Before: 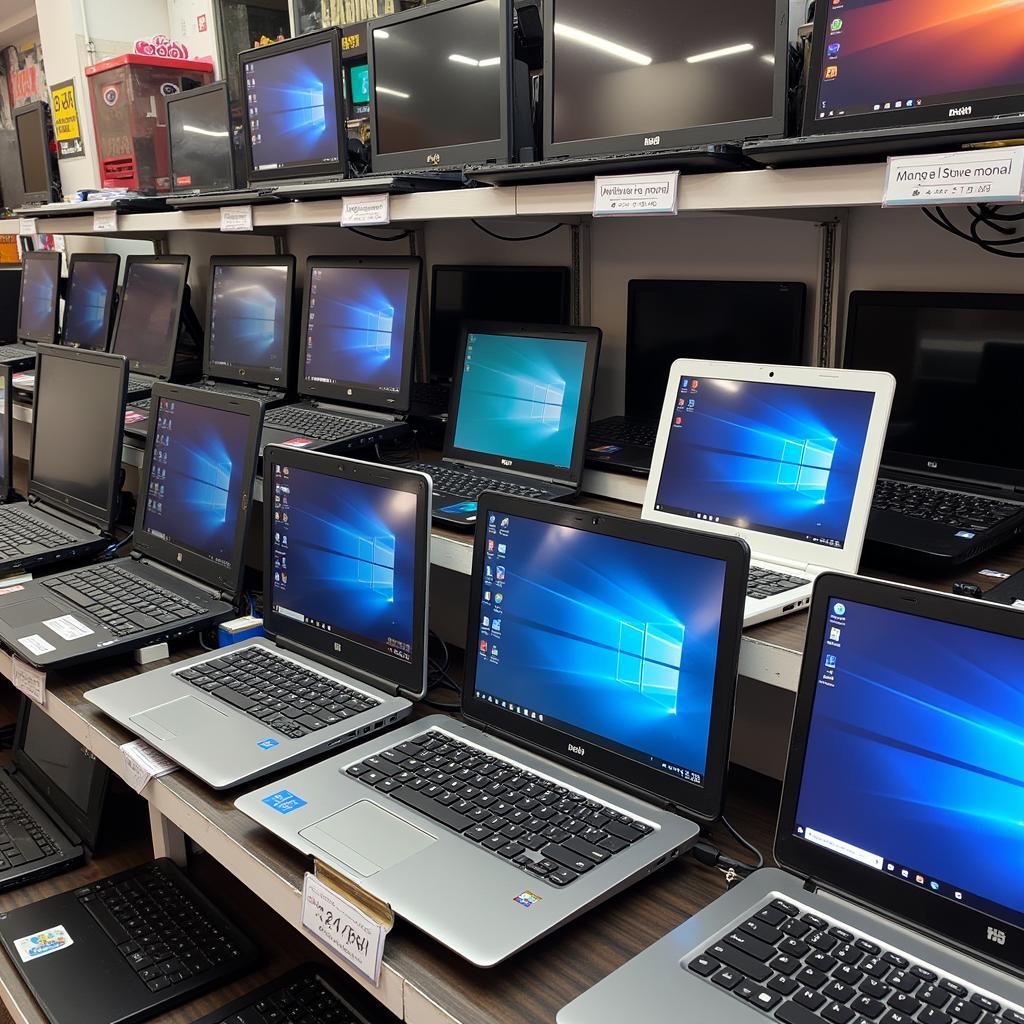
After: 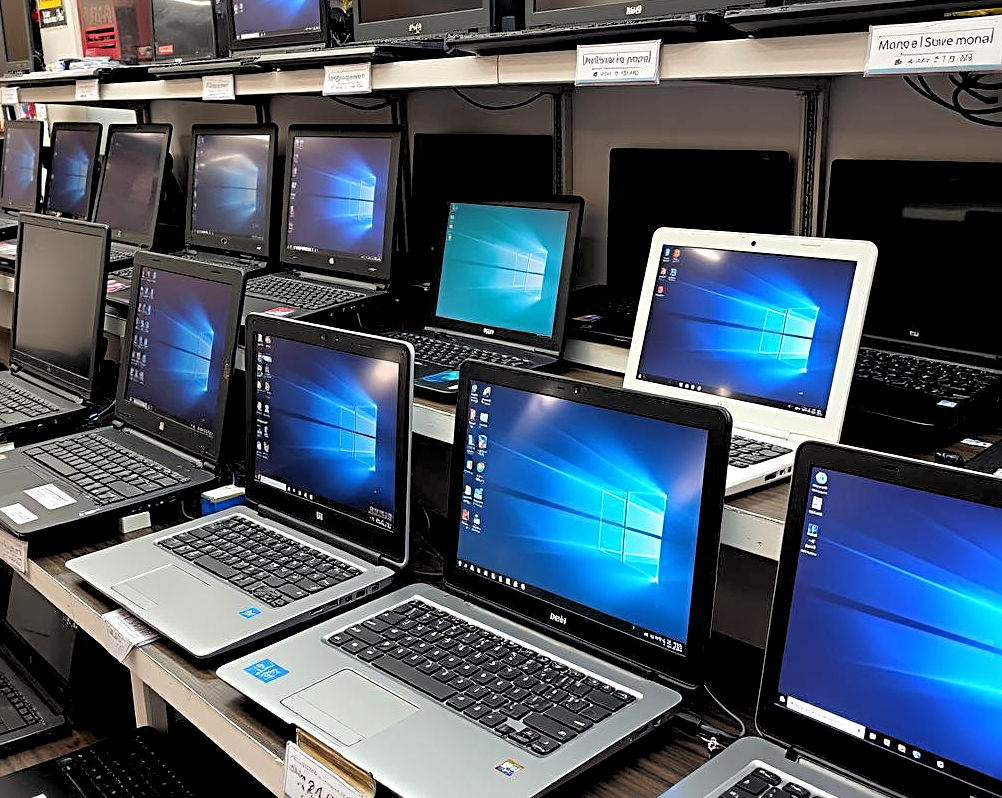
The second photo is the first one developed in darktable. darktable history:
sharpen: radius 3.119
crop and rotate: left 1.814%, top 12.818%, right 0.25%, bottom 9.225%
rgb levels: levels [[0.013, 0.434, 0.89], [0, 0.5, 1], [0, 0.5, 1]]
